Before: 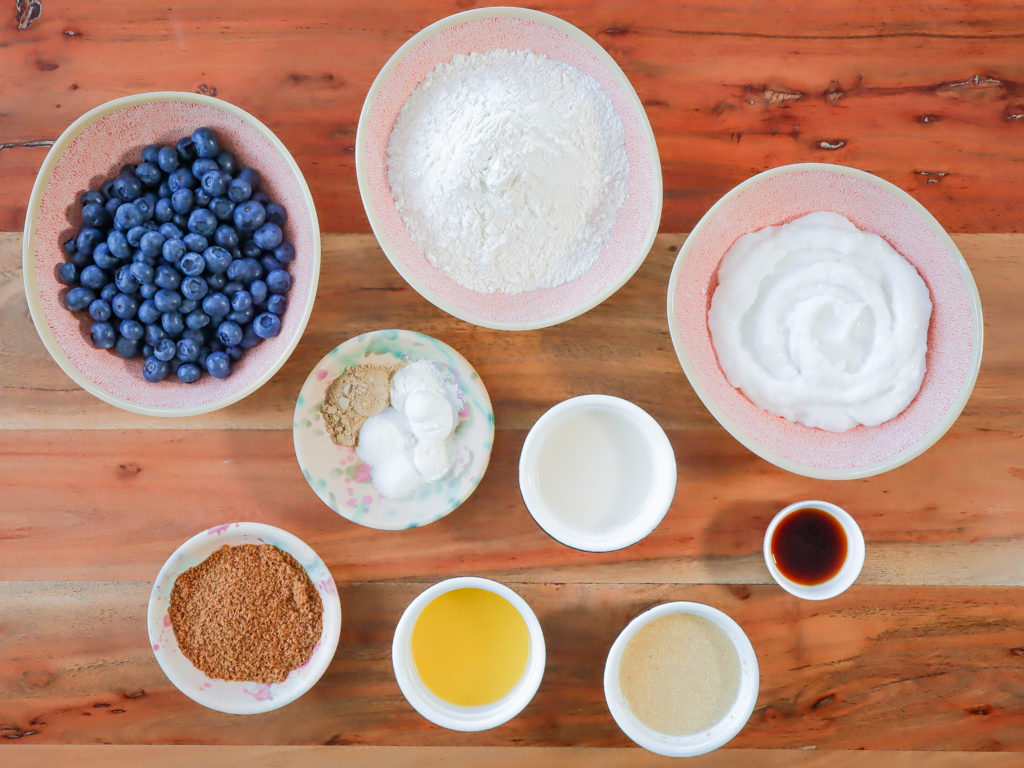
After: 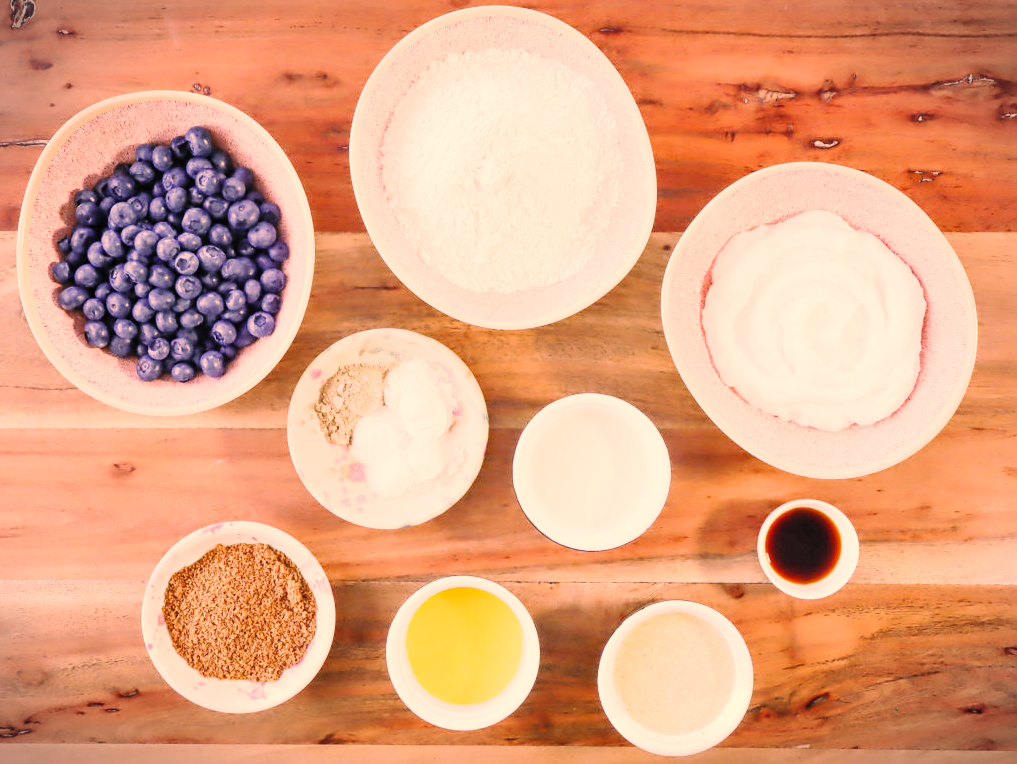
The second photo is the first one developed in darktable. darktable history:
exposure: exposure 0.507 EV, compensate highlight preservation false
crop and rotate: left 0.614%, top 0.179%, bottom 0.309%
white balance: red 0.924, blue 1.095
base curve: curves: ch0 [(0, 0) (0.036, 0.025) (0.121, 0.166) (0.206, 0.329) (0.605, 0.79) (1, 1)], preserve colors none
color correction: highlights a* 40, highlights b* 40, saturation 0.69
shadows and highlights: shadows 25, highlights -25
vignetting: fall-off start 100%, brightness -0.406, saturation -0.3, width/height ratio 1.324, dithering 8-bit output, unbound false
